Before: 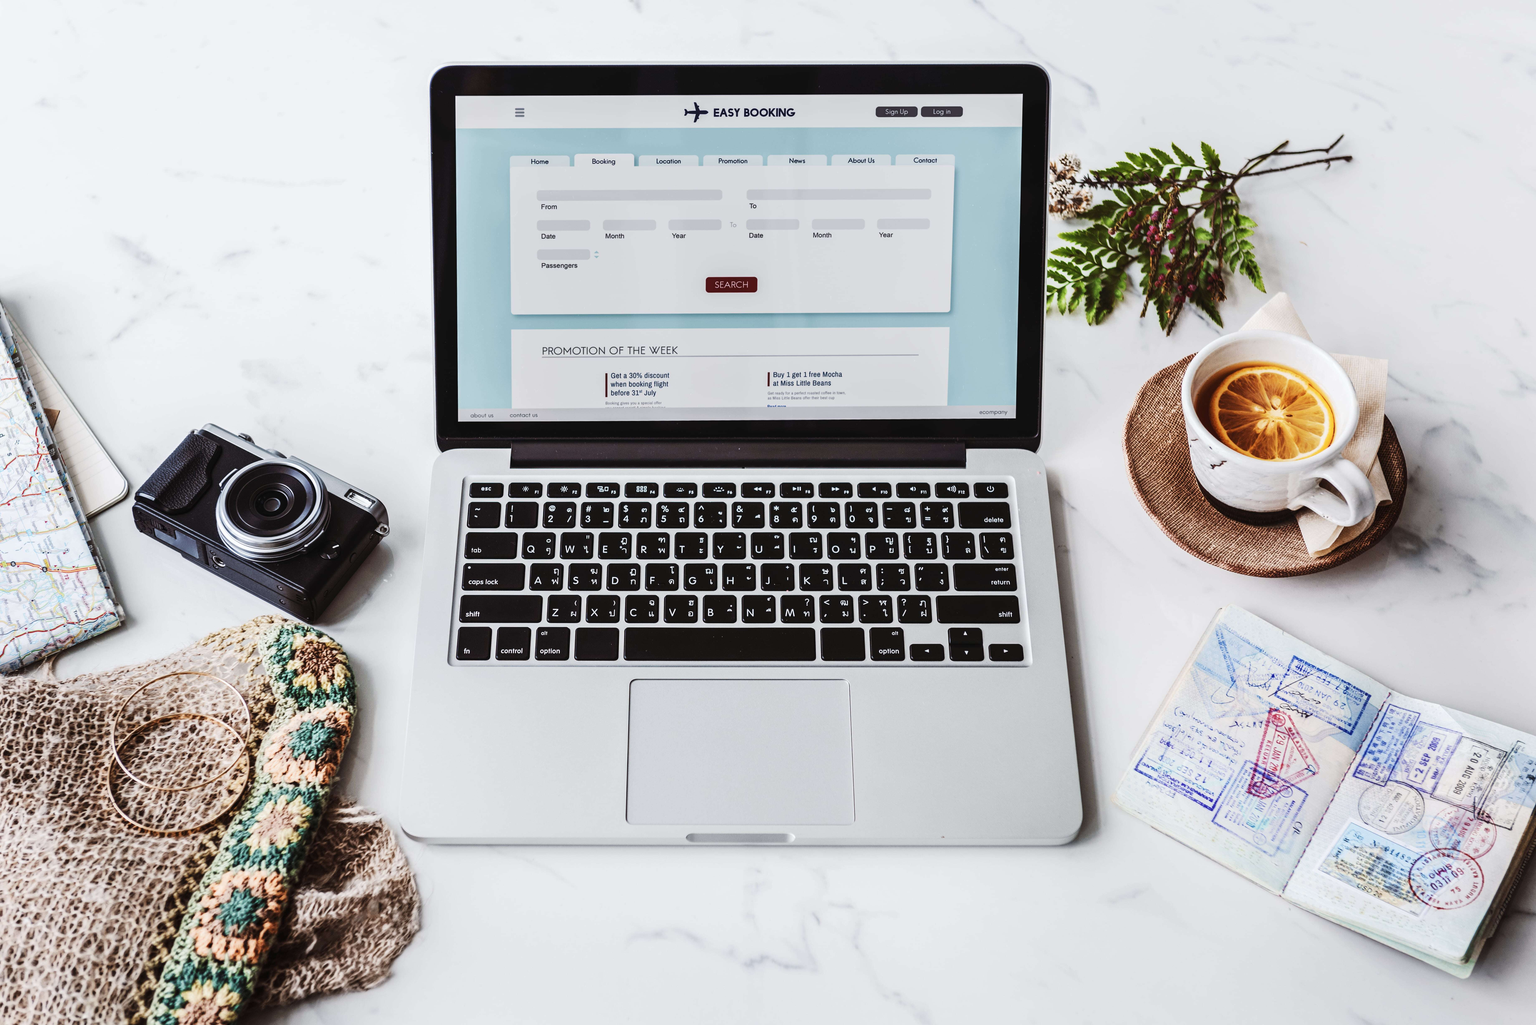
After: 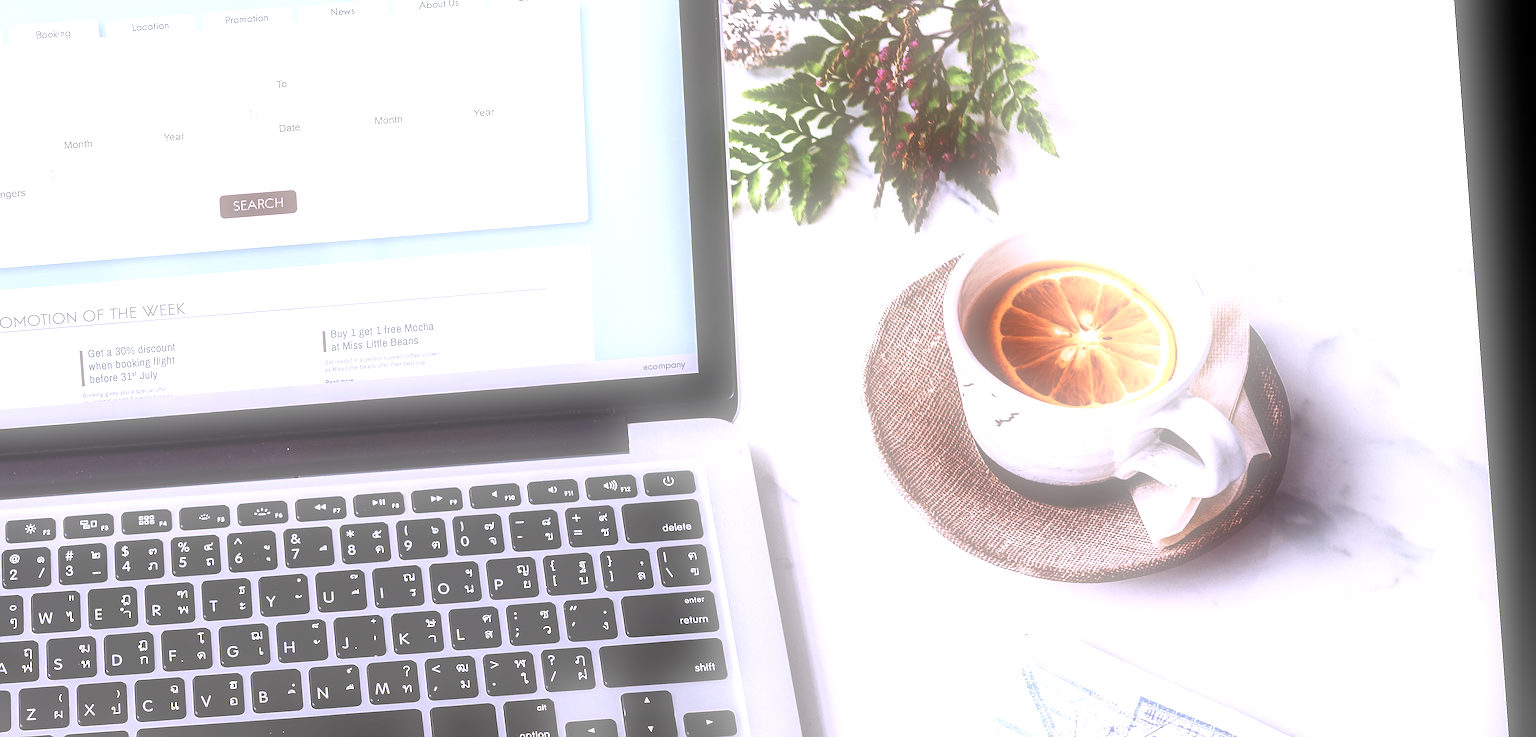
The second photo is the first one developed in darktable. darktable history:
rotate and perspective: rotation -4.25°, automatic cropping off
crop: left 36.005%, top 18.293%, right 0.31%, bottom 38.444%
soften: on, module defaults
exposure: exposure 1.137 EV, compensate highlight preservation false
graduated density: rotation -180°, offset 27.42
white balance: red 1.042, blue 1.17
sharpen: radius 1.4, amount 1.25, threshold 0.7
